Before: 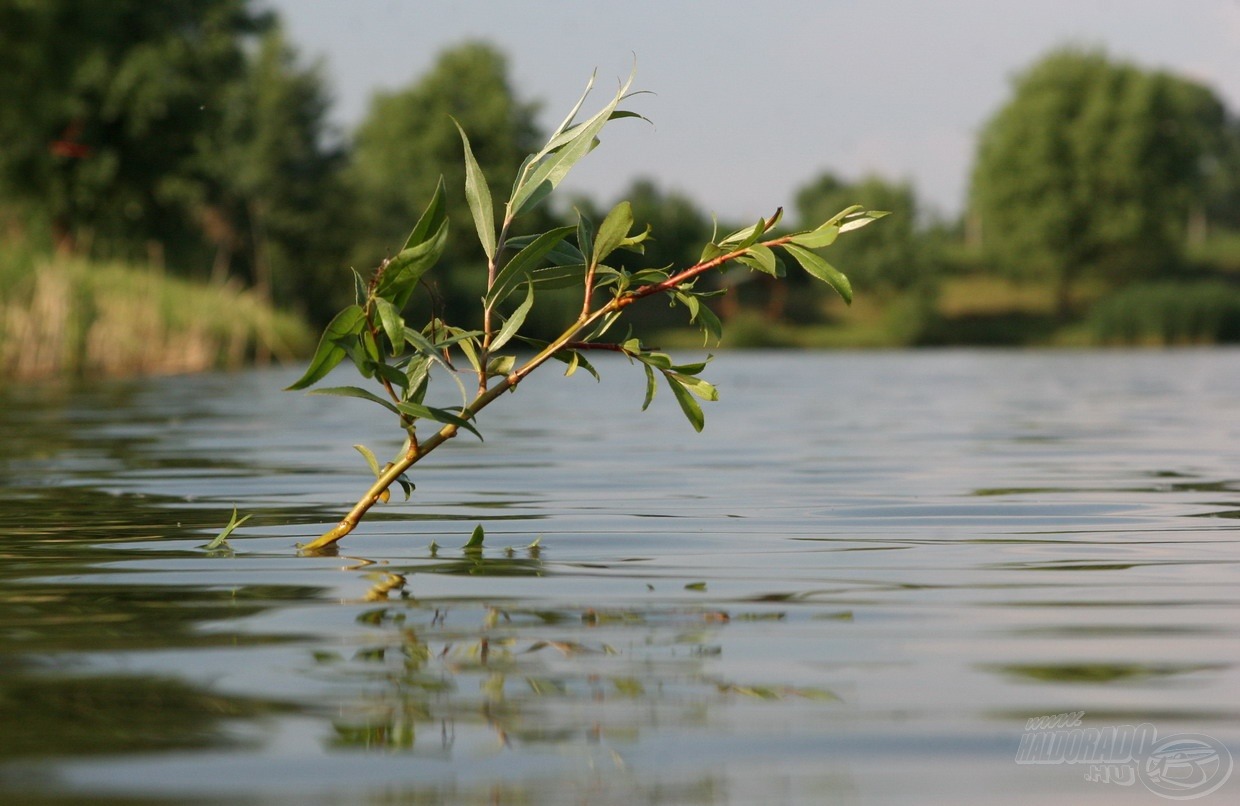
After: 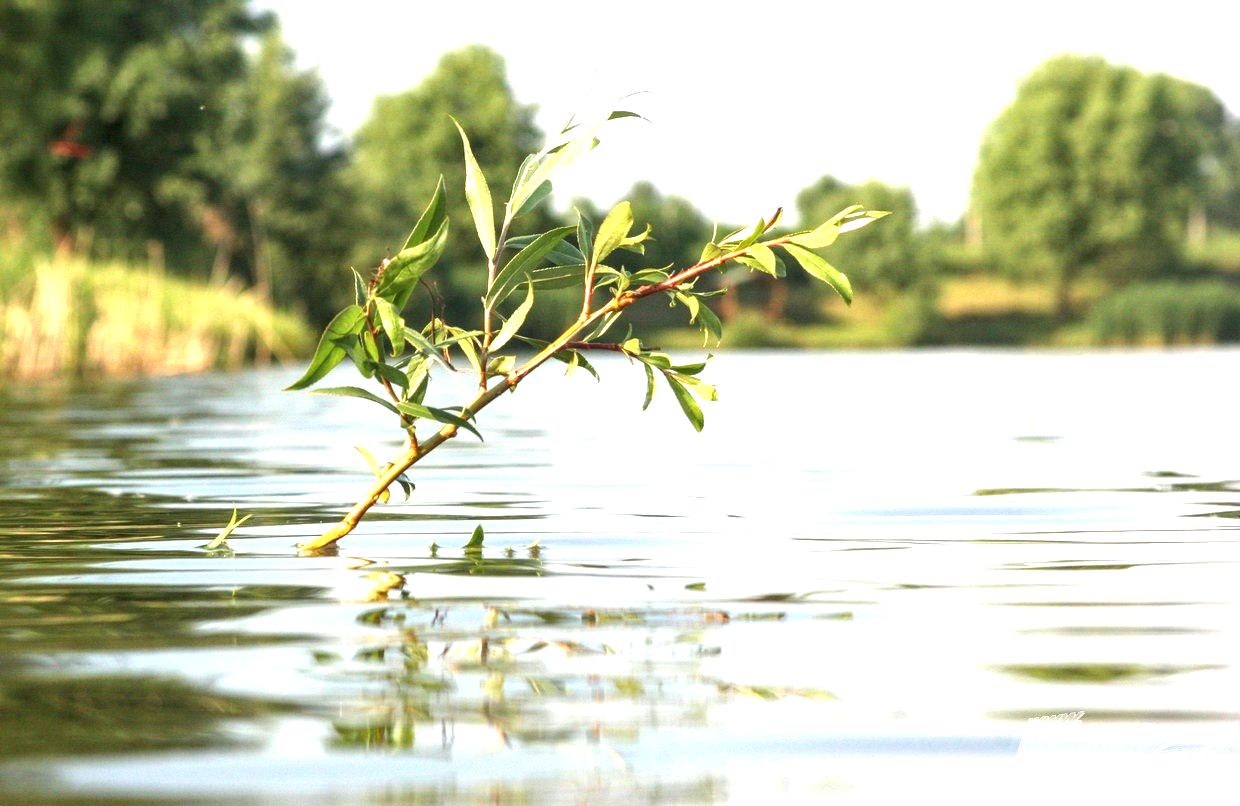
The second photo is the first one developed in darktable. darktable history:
exposure: black level correction 0, exposure 1.75 EV, compensate exposure bias true, compensate highlight preservation false
local contrast: on, module defaults
levels: levels [0.016, 0.492, 0.969]
